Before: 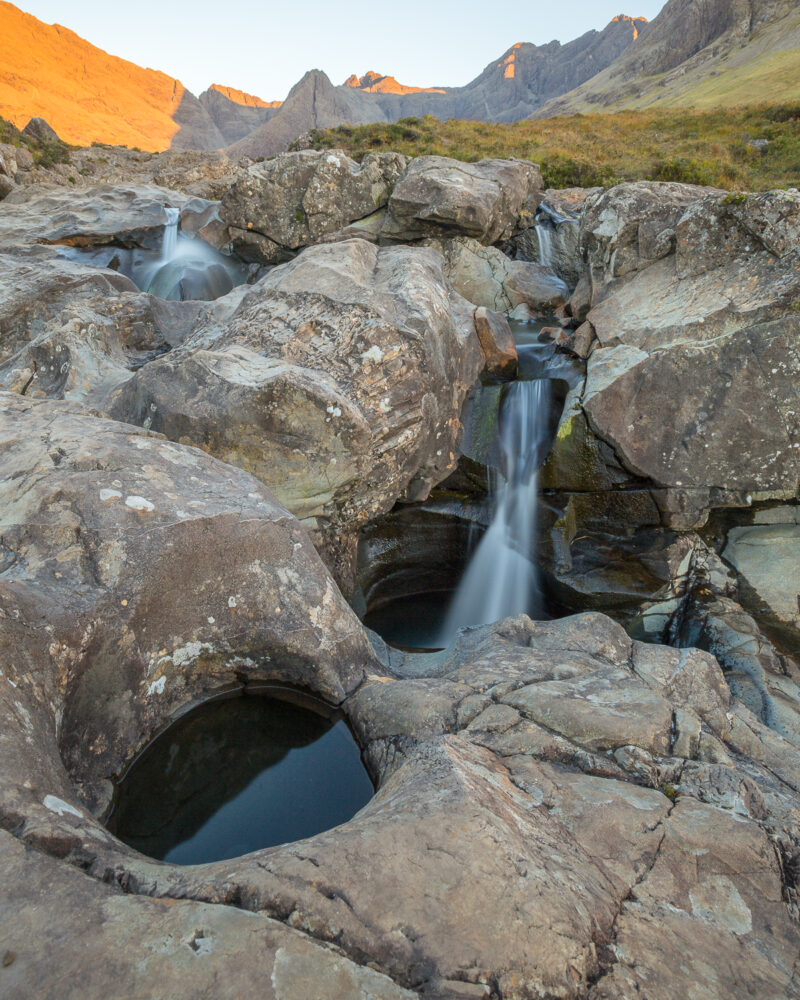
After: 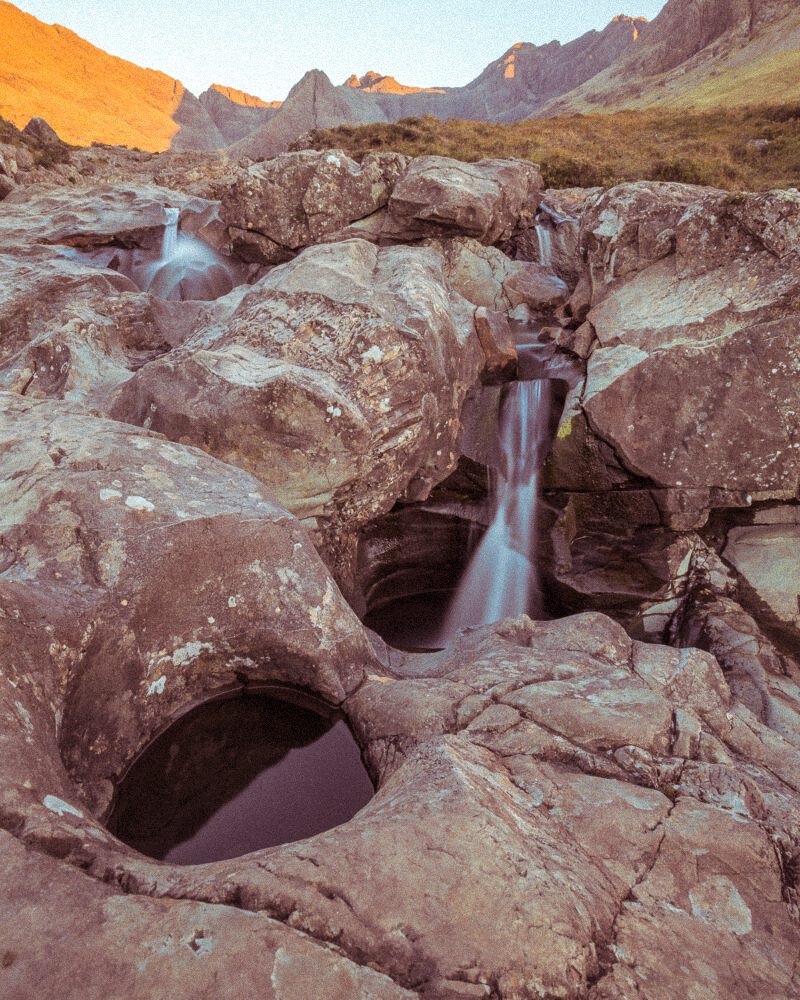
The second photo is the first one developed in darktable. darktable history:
grain: mid-tones bias 0%
split-toning: highlights › hue 180°
